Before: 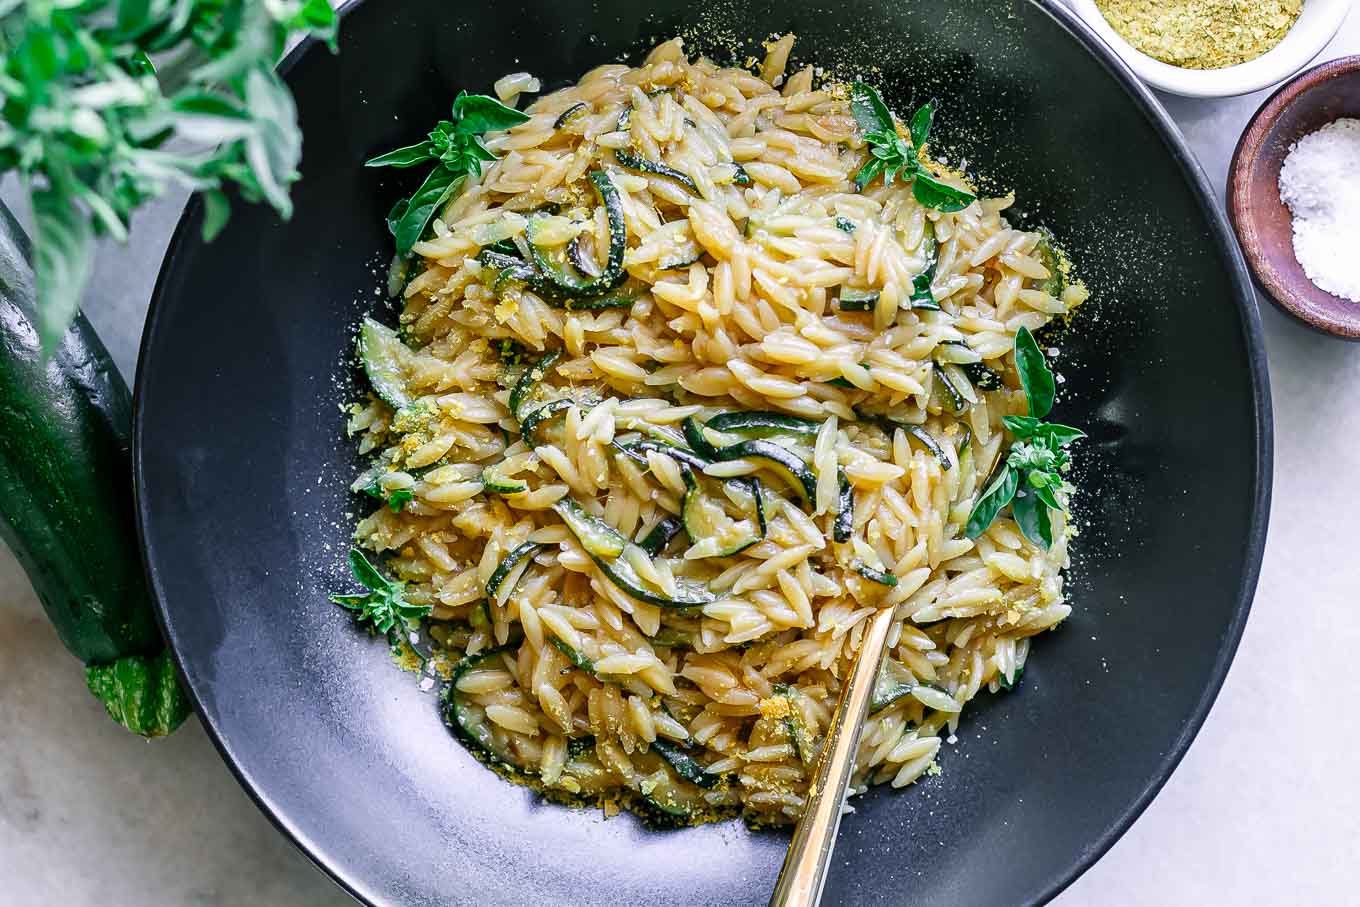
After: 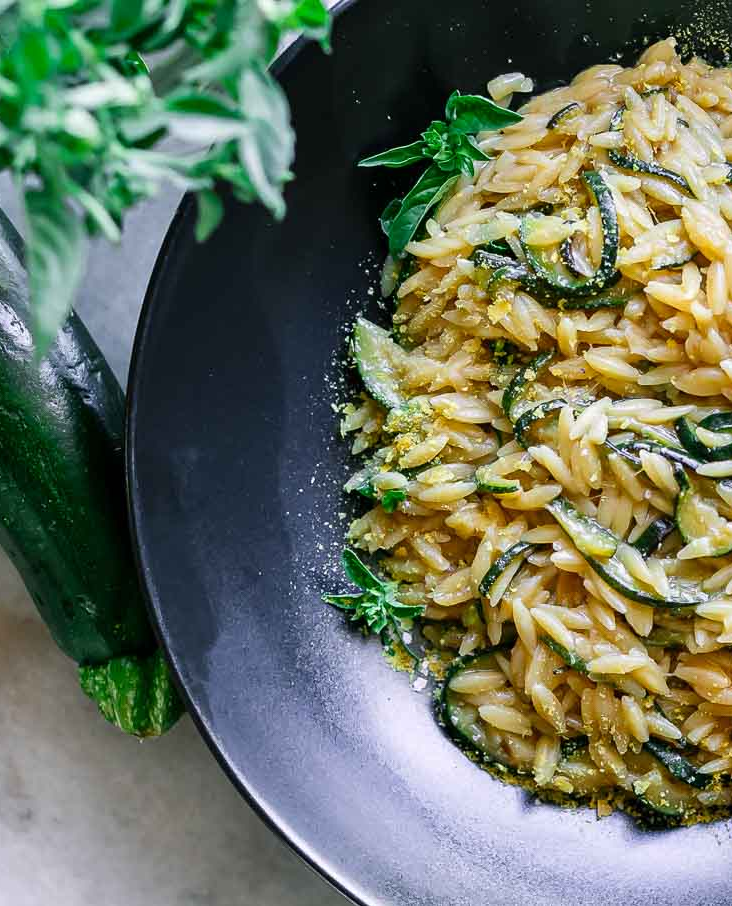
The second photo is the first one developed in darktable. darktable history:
crop: left 0.587%, right 45.588%, bottom 0.086%
white balance: emerald 1
